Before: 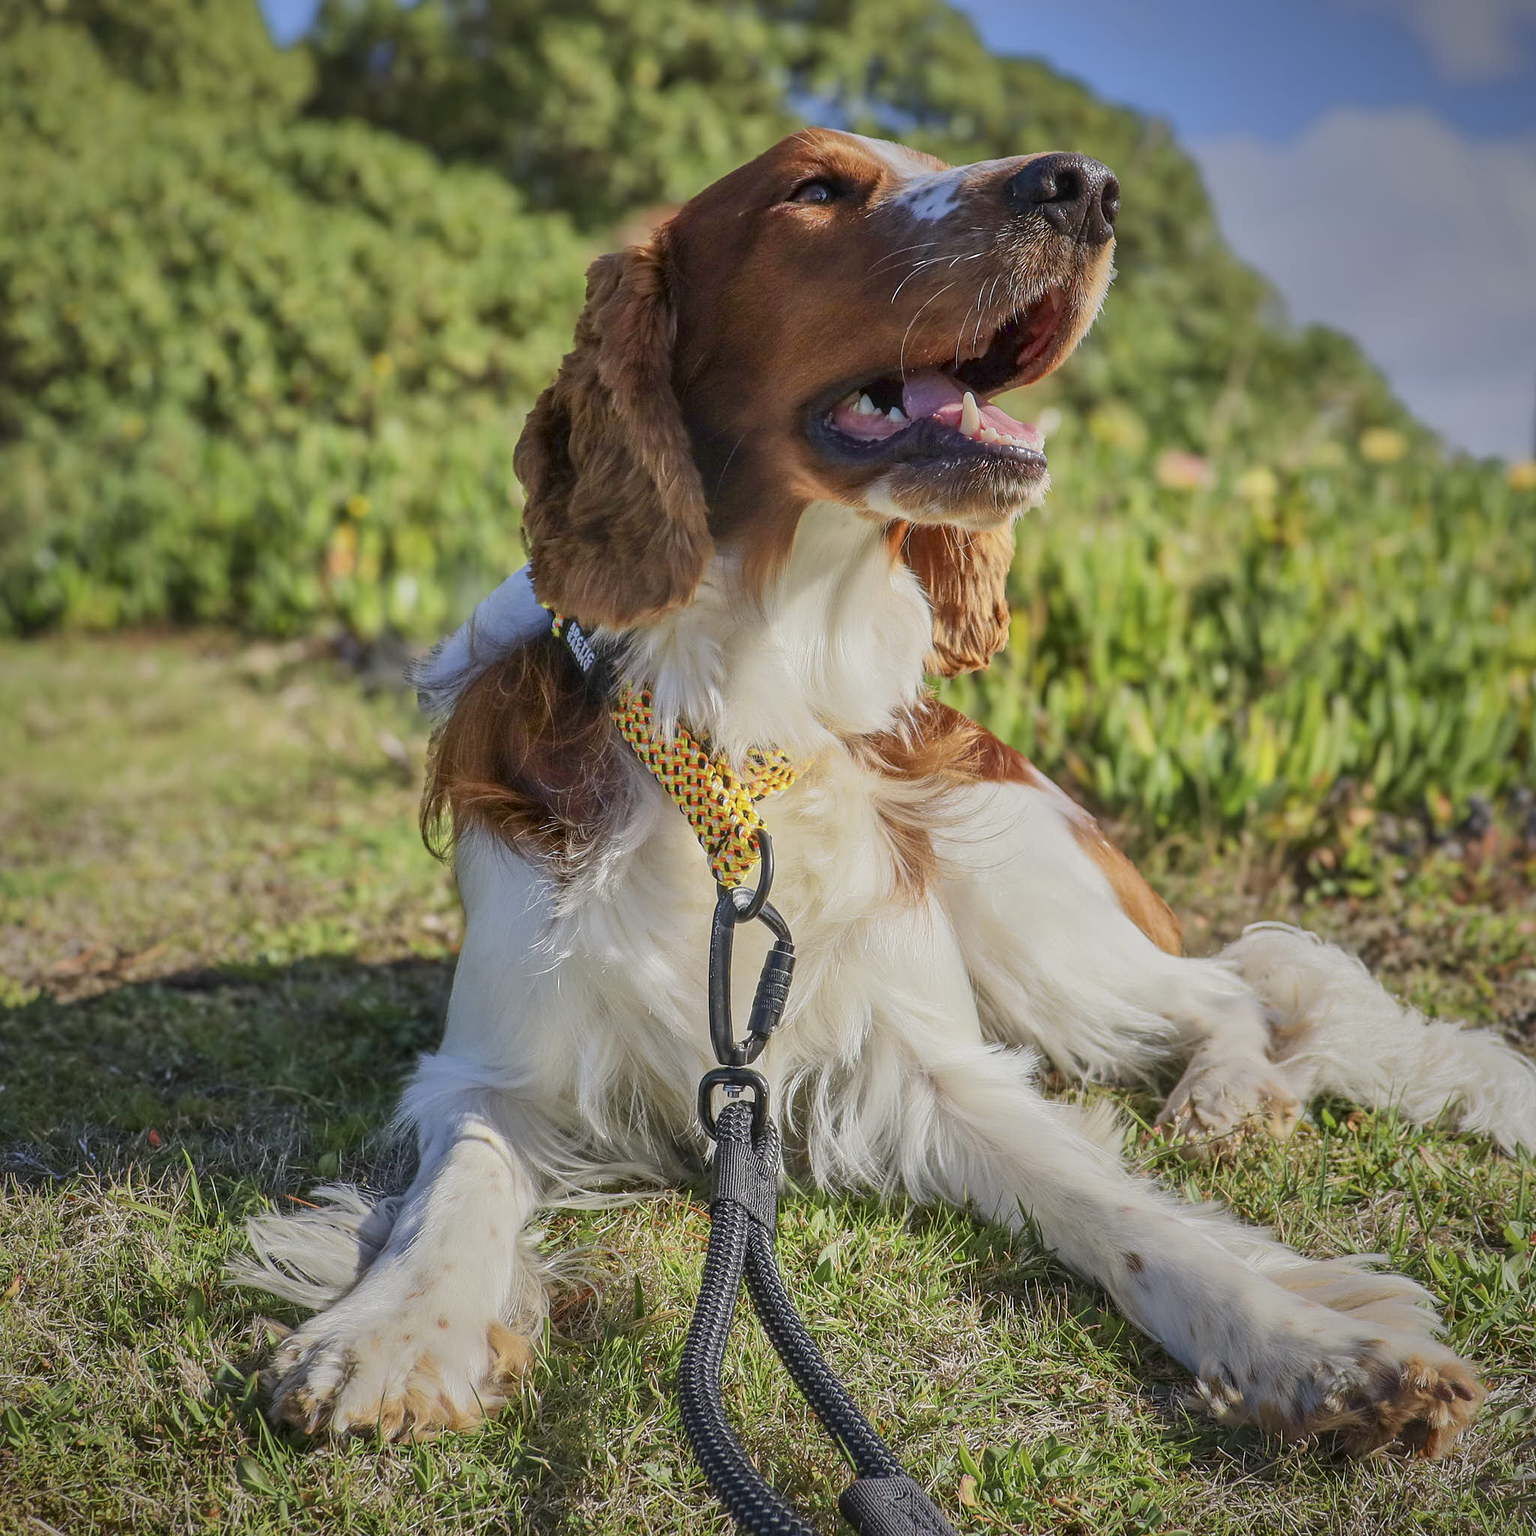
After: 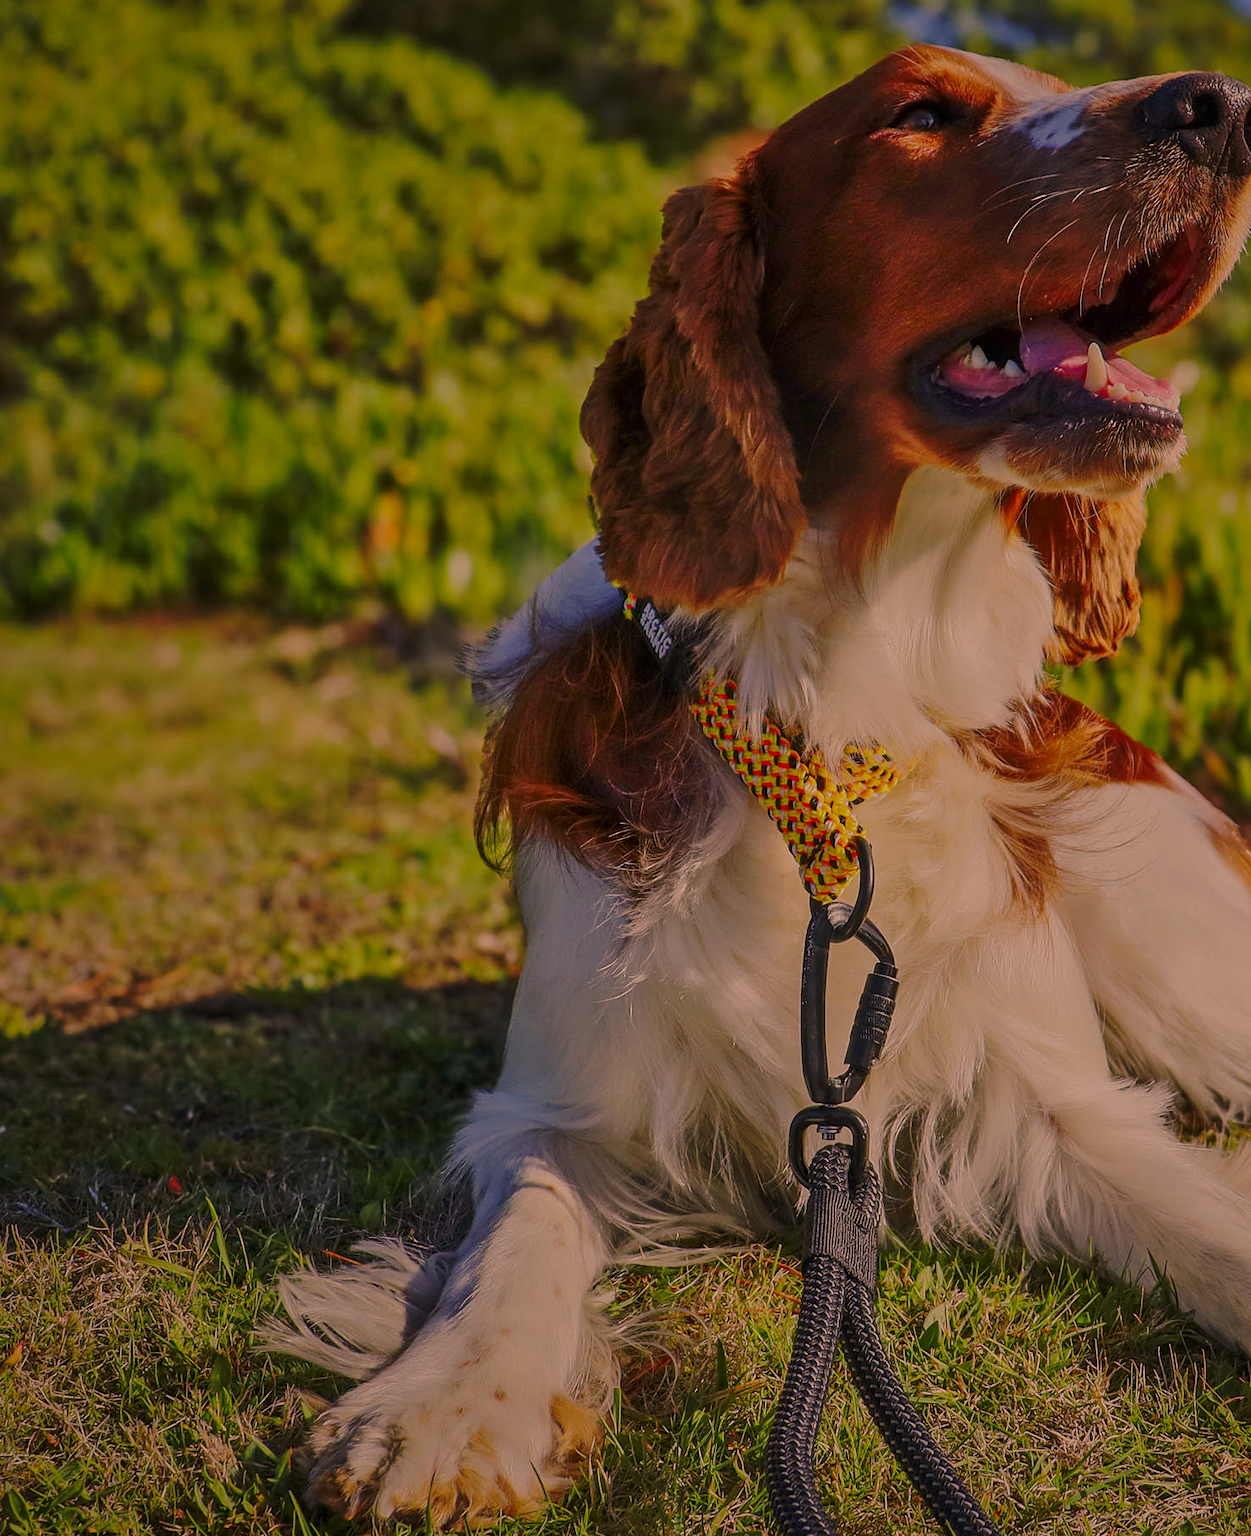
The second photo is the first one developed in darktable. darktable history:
tone equalizer: -8 EV -0.004 EV, -7 EV 0.036 EV, -6 EV -0.006 EV, -5 EV 0.009 EV, -4 EV -0.052 EV, -3 EV -0.234 EV, -2 EV -0.652 EV, -1 EV -0.969 EV, +0 EV -0.972 EV
base curve: curves: ch0 [(0, 0) (0.073, 0.04) (0.157, 0.139) (0.492, 0.492) (0.758, 0.758) (1, 1)], preserve colors none
color correction: highlights a* 22.5, highlights b* 22.29
crop: top 5.762%, right 27.847%, bottom 5.697%
